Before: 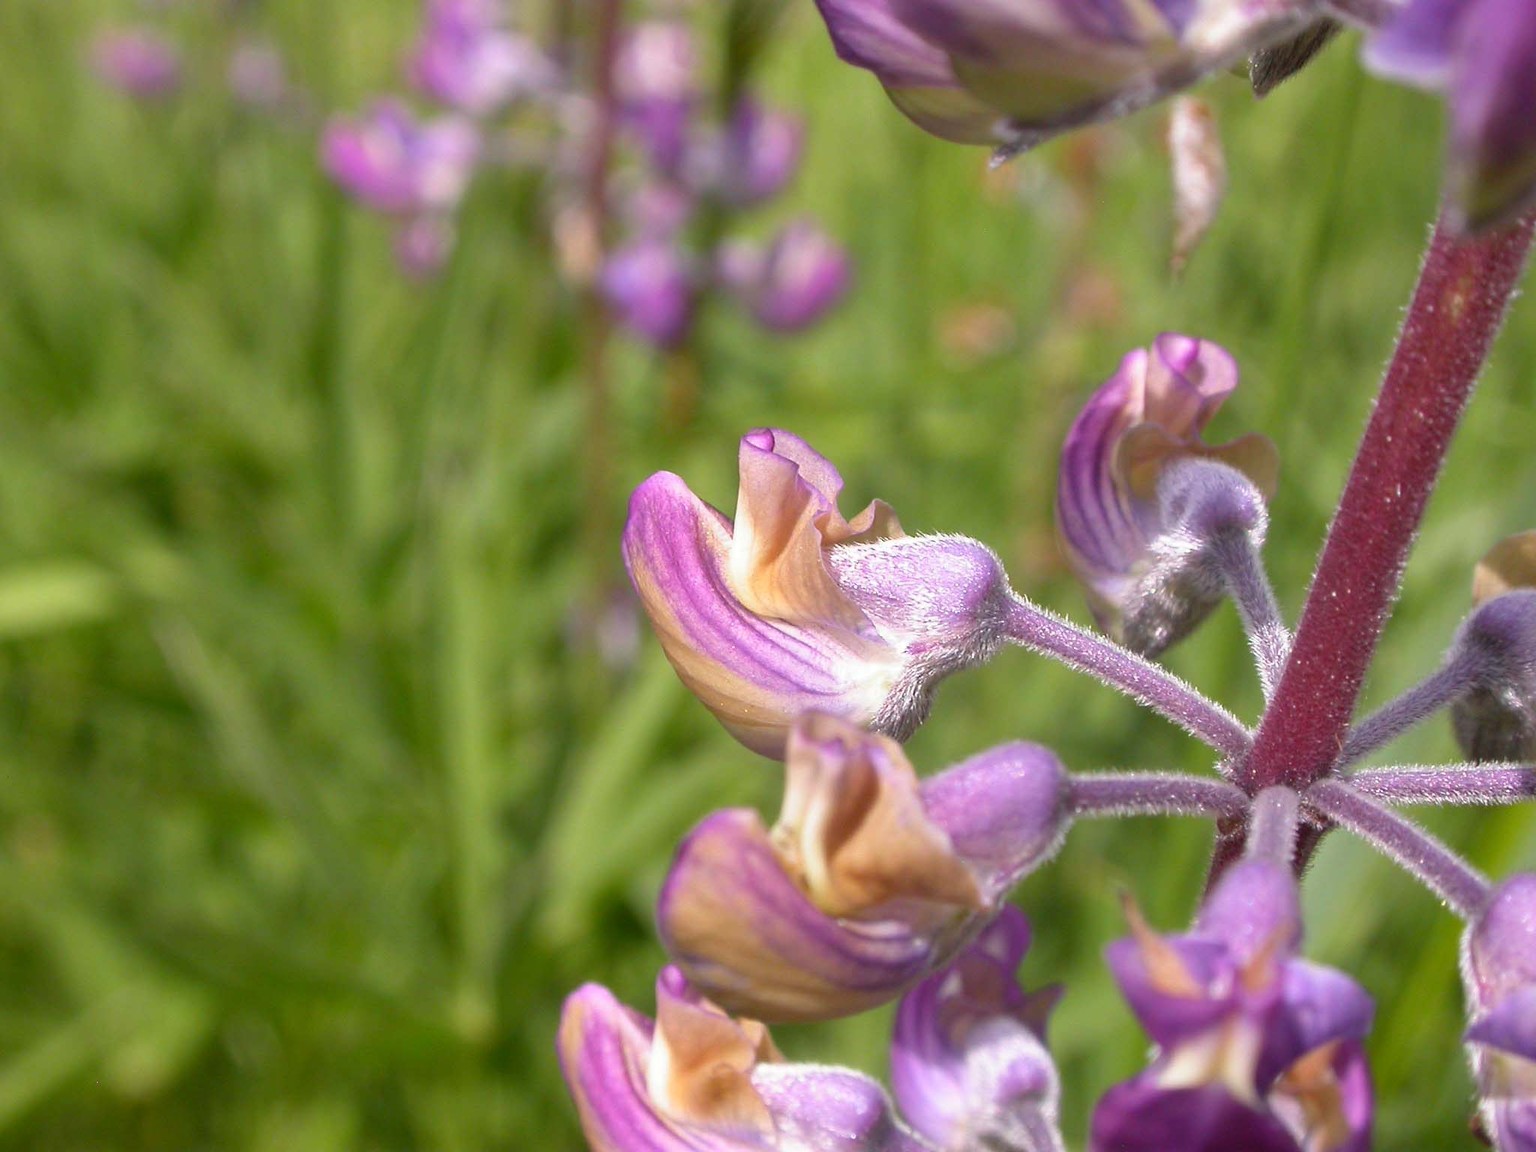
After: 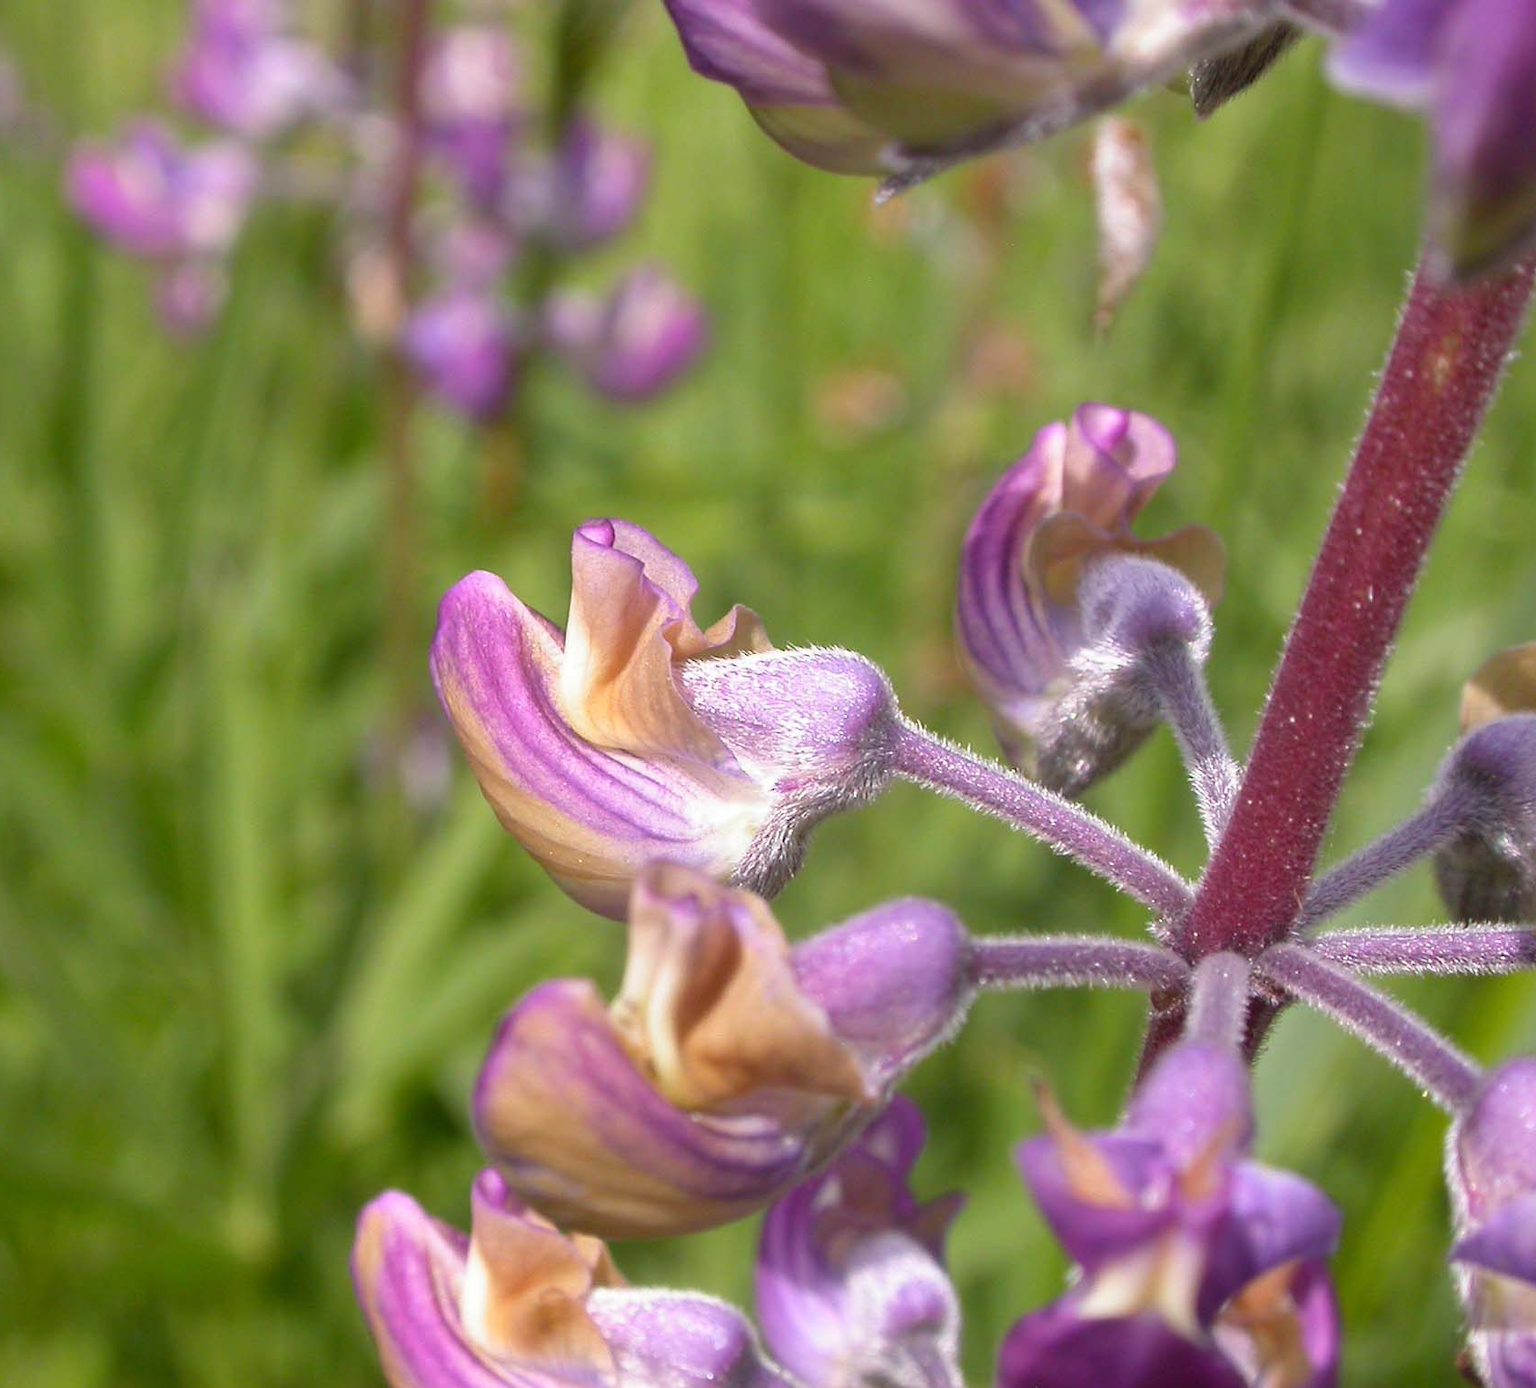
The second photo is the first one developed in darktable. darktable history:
crop: left 17.385%, bottom 0.016%
